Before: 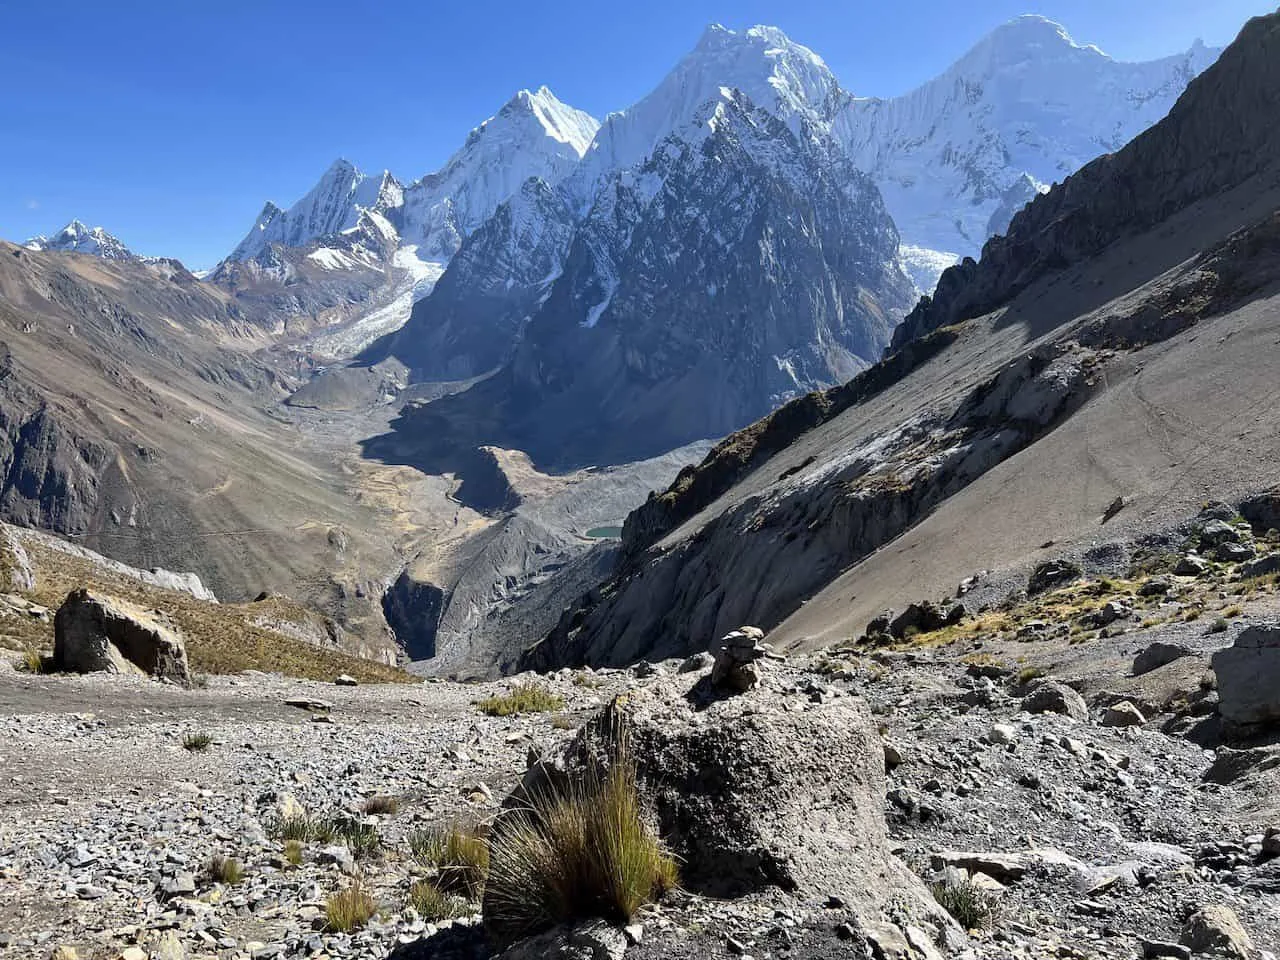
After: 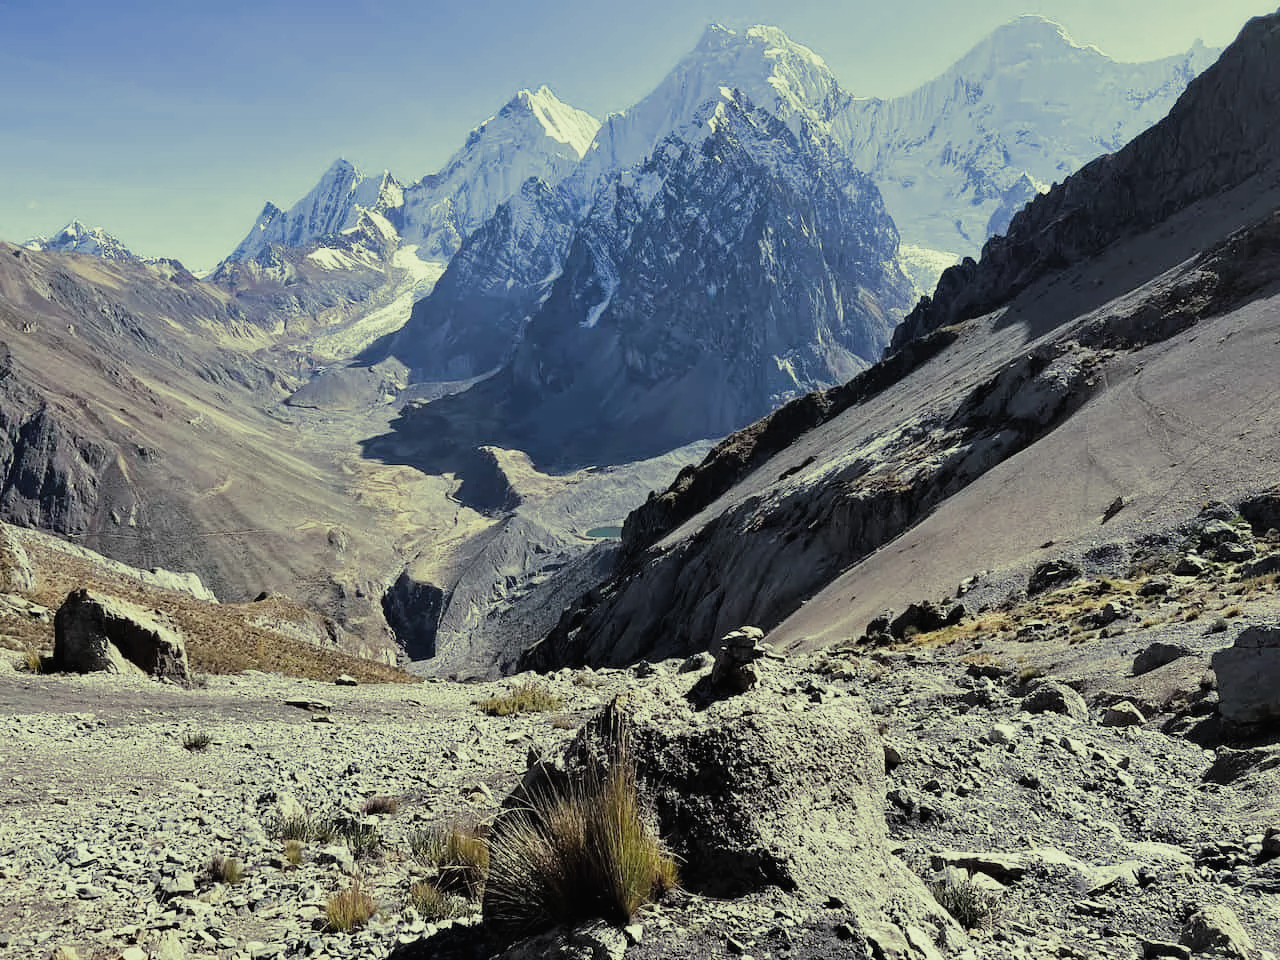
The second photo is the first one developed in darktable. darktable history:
color balance: lift [1.01, 1, 1, 1], gamma [1.097, 1, 1, 1], gain [0.85, 1, 1, 1]
split-toning: shadows › hue 290.82°, shadows › saturation 0.34, highlights › saturation 0.38, balance 0, compress 50%
filmic rgb: black relative exposure -5 EV, white relative exposure 3.5 EV, hardness 3.19, contrast 1.2, highlights saturation mix -50%
